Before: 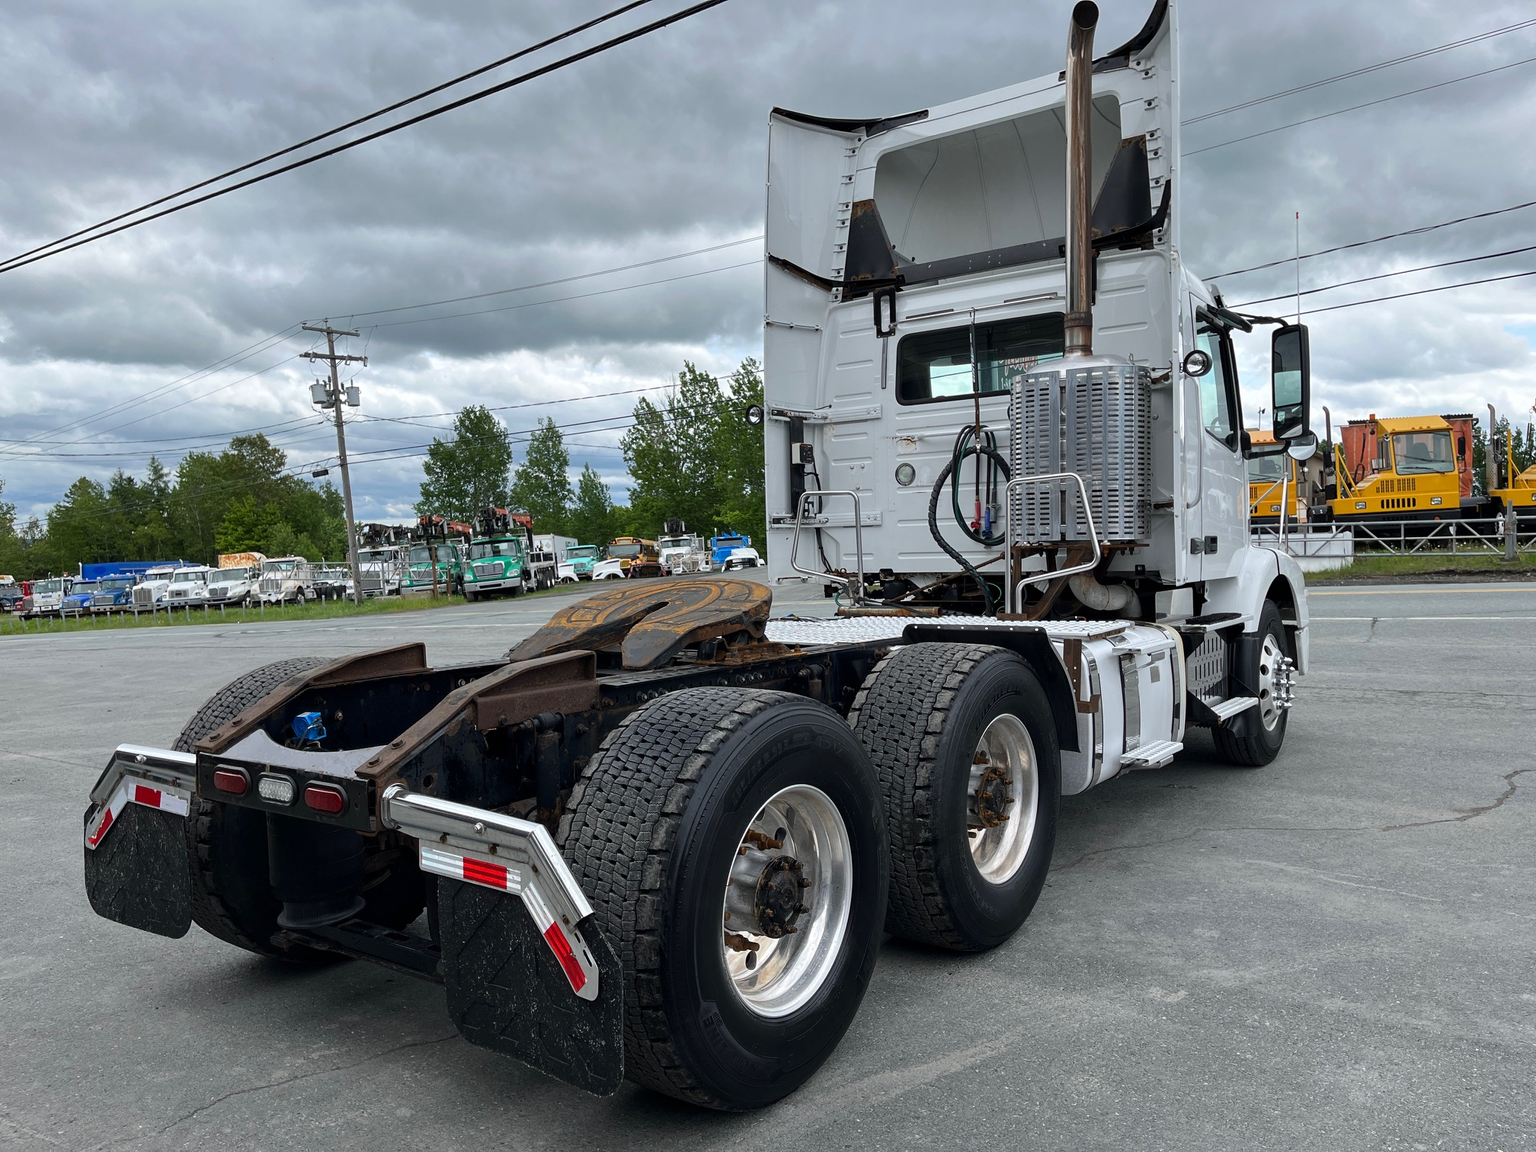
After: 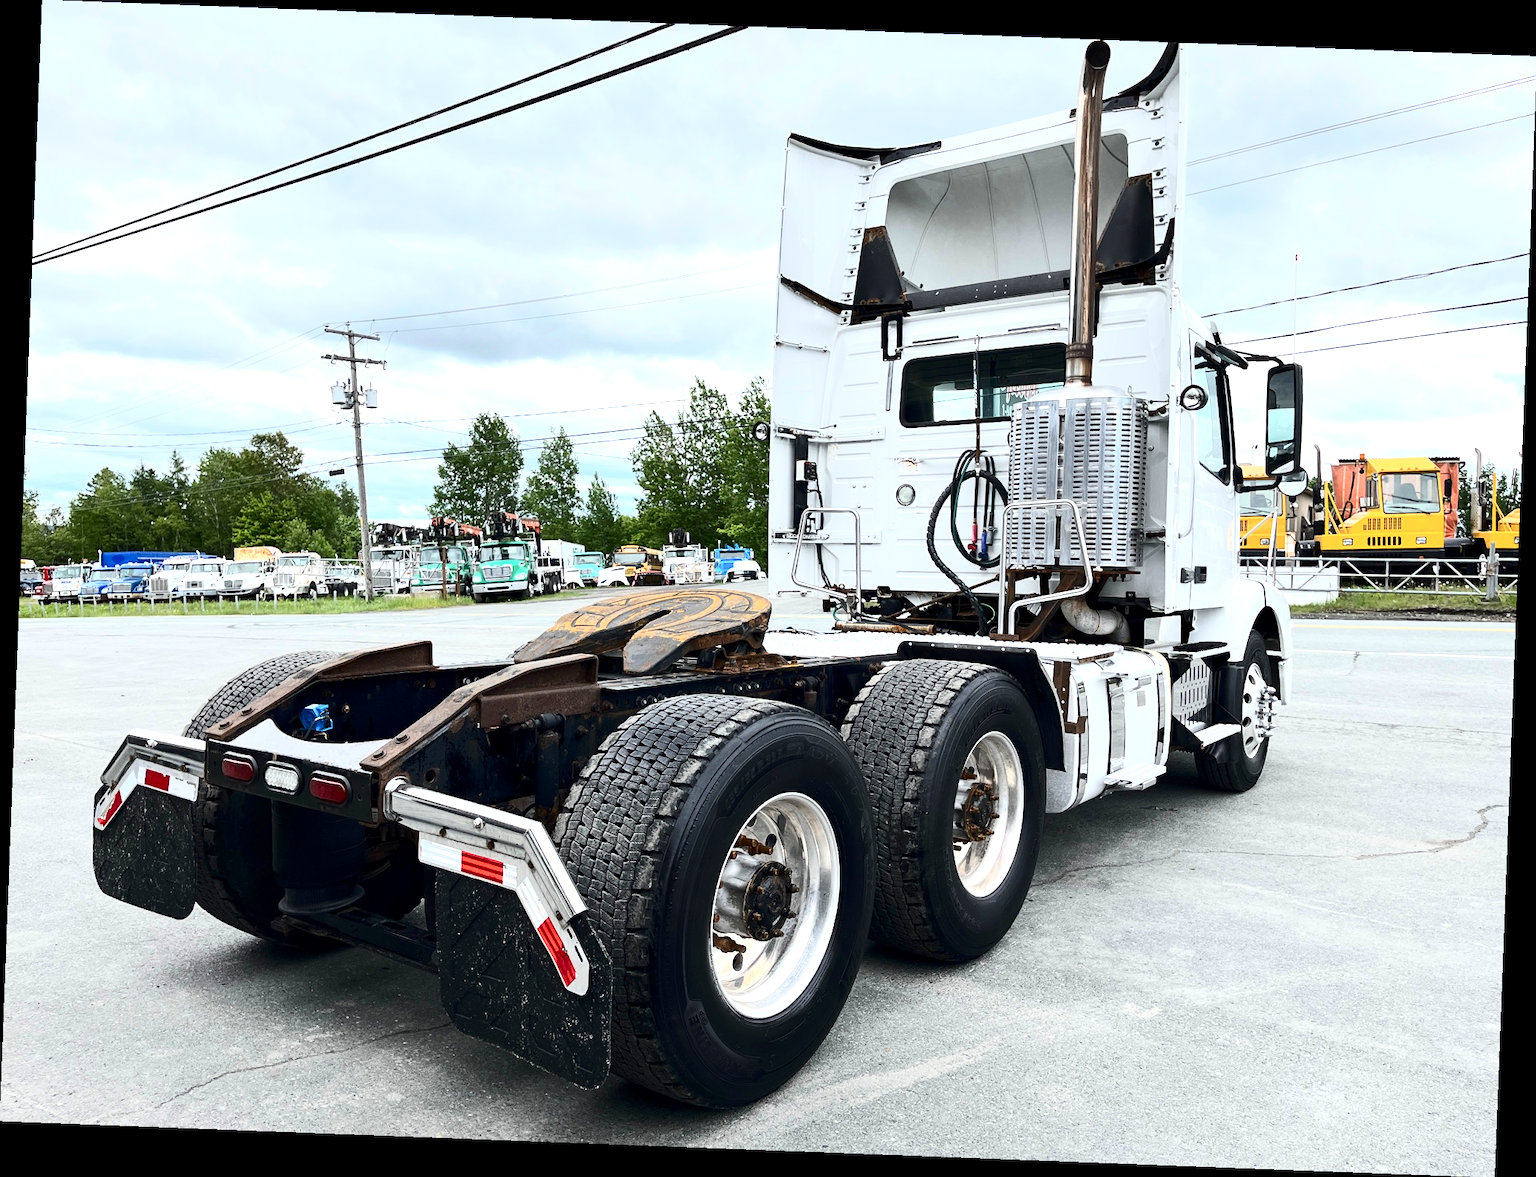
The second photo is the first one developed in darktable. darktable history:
exposure: black level correction 0.001, exposure 0.955 EV, compensate exposure bias true, compensate highlight preservation false
rotate and perspective: rotation 2.17°, automatic cropping off
contrast brightness saturation: contrast 0.39, brightness 0.1
